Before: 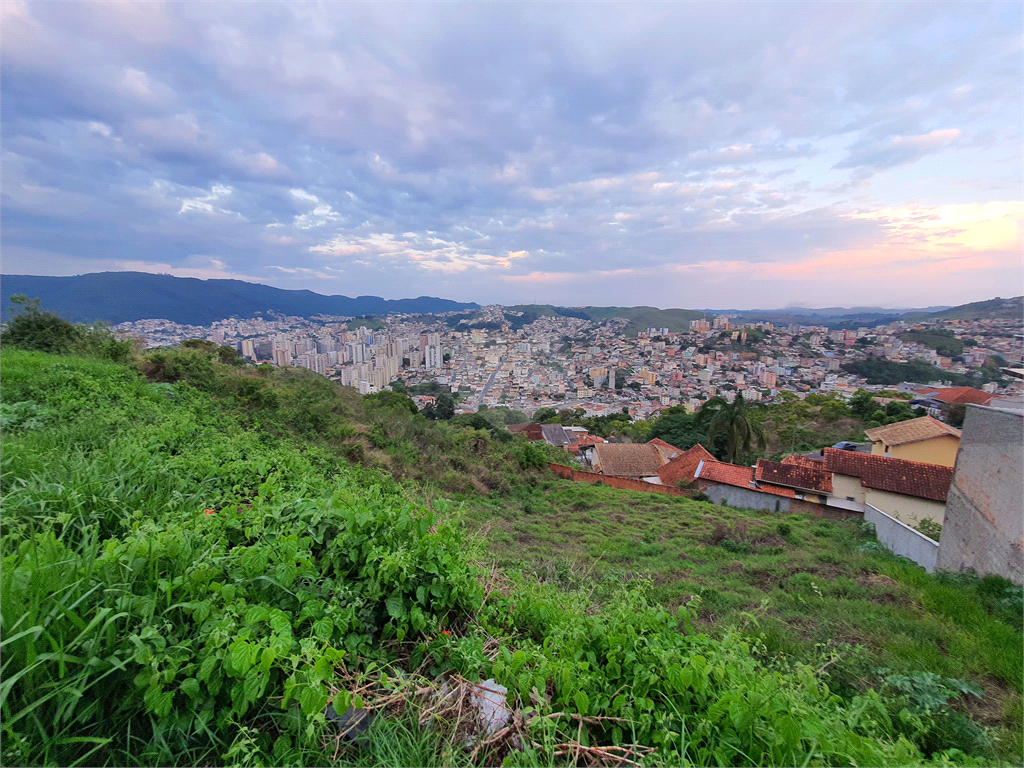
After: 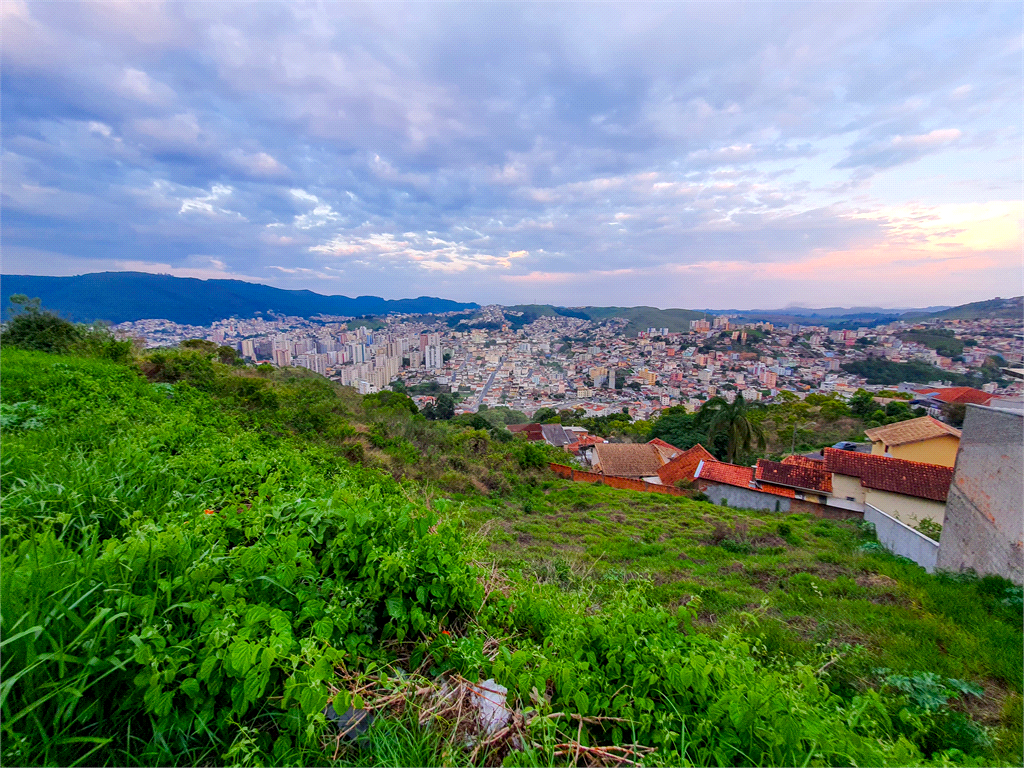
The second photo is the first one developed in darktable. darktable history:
color balance rgb: perceptual saturation grading › global saturation 39.305%, perceptual saturation grading › highlights -25.019%, perceptual saturation grading › mid-tones 35.083%, perceptual saturation grading › shadows 34.568%
exposure: compensate highlight preservation false
local contrast: on, module defaults
